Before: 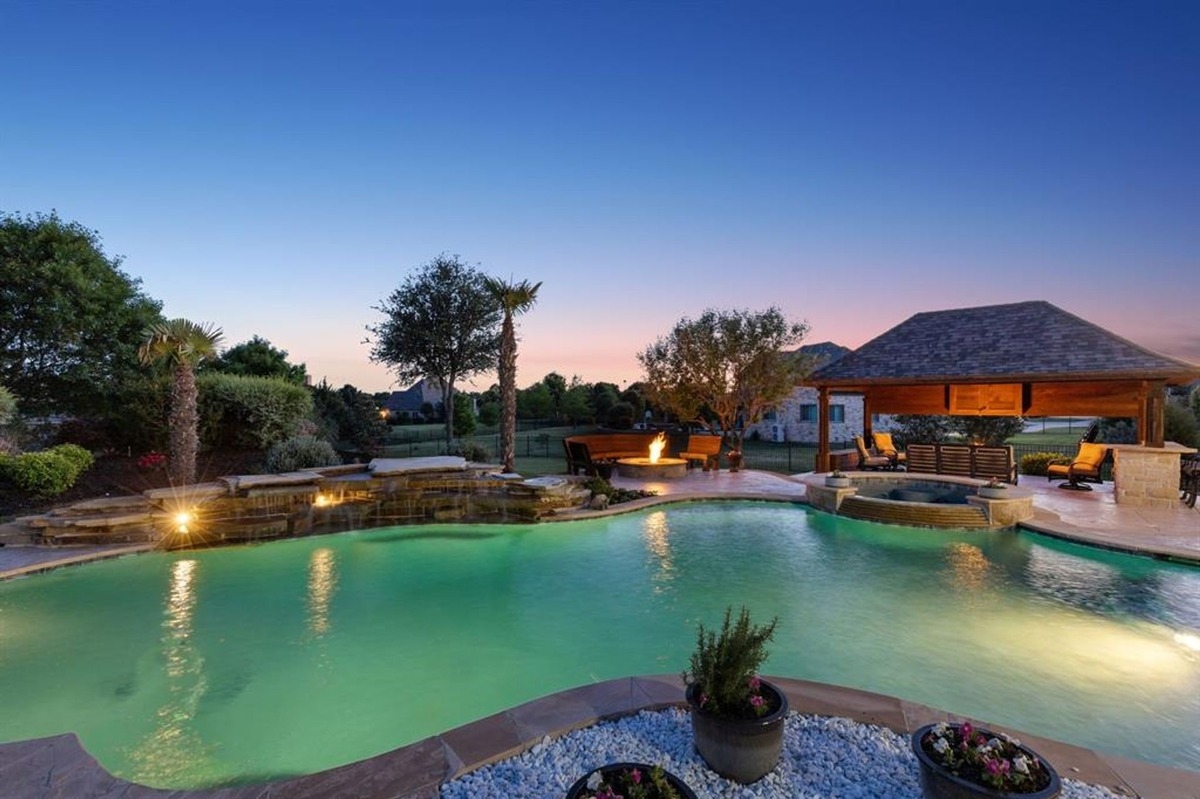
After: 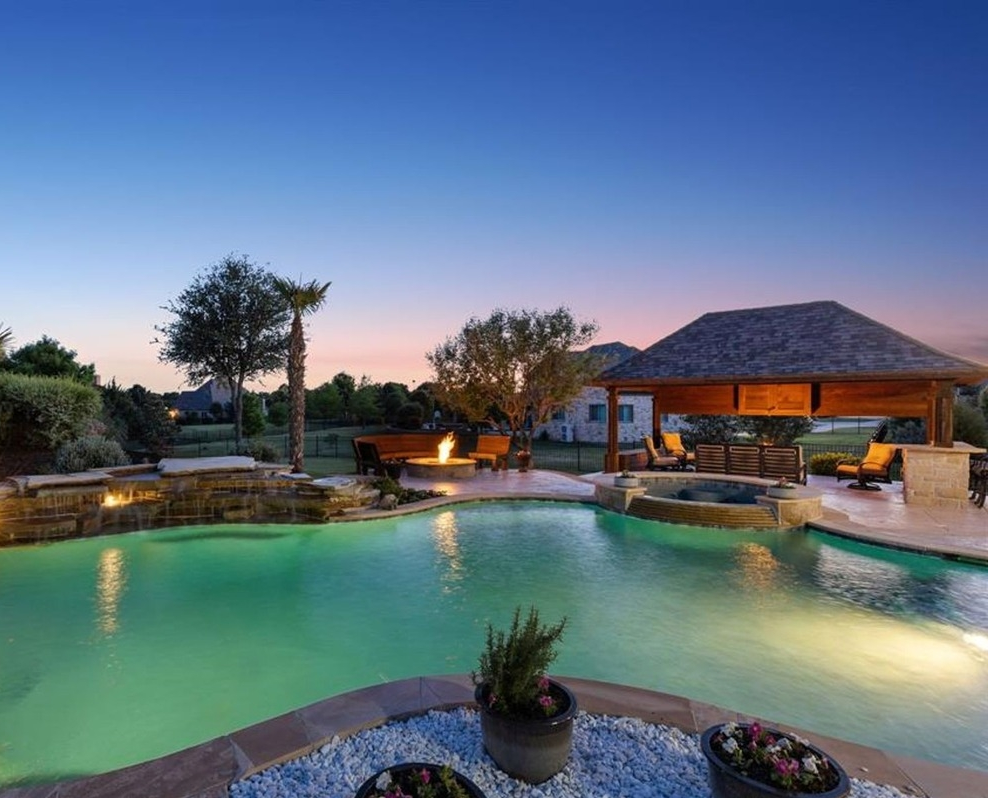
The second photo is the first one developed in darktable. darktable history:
crop: left 17.592%, bottom 0.016%
